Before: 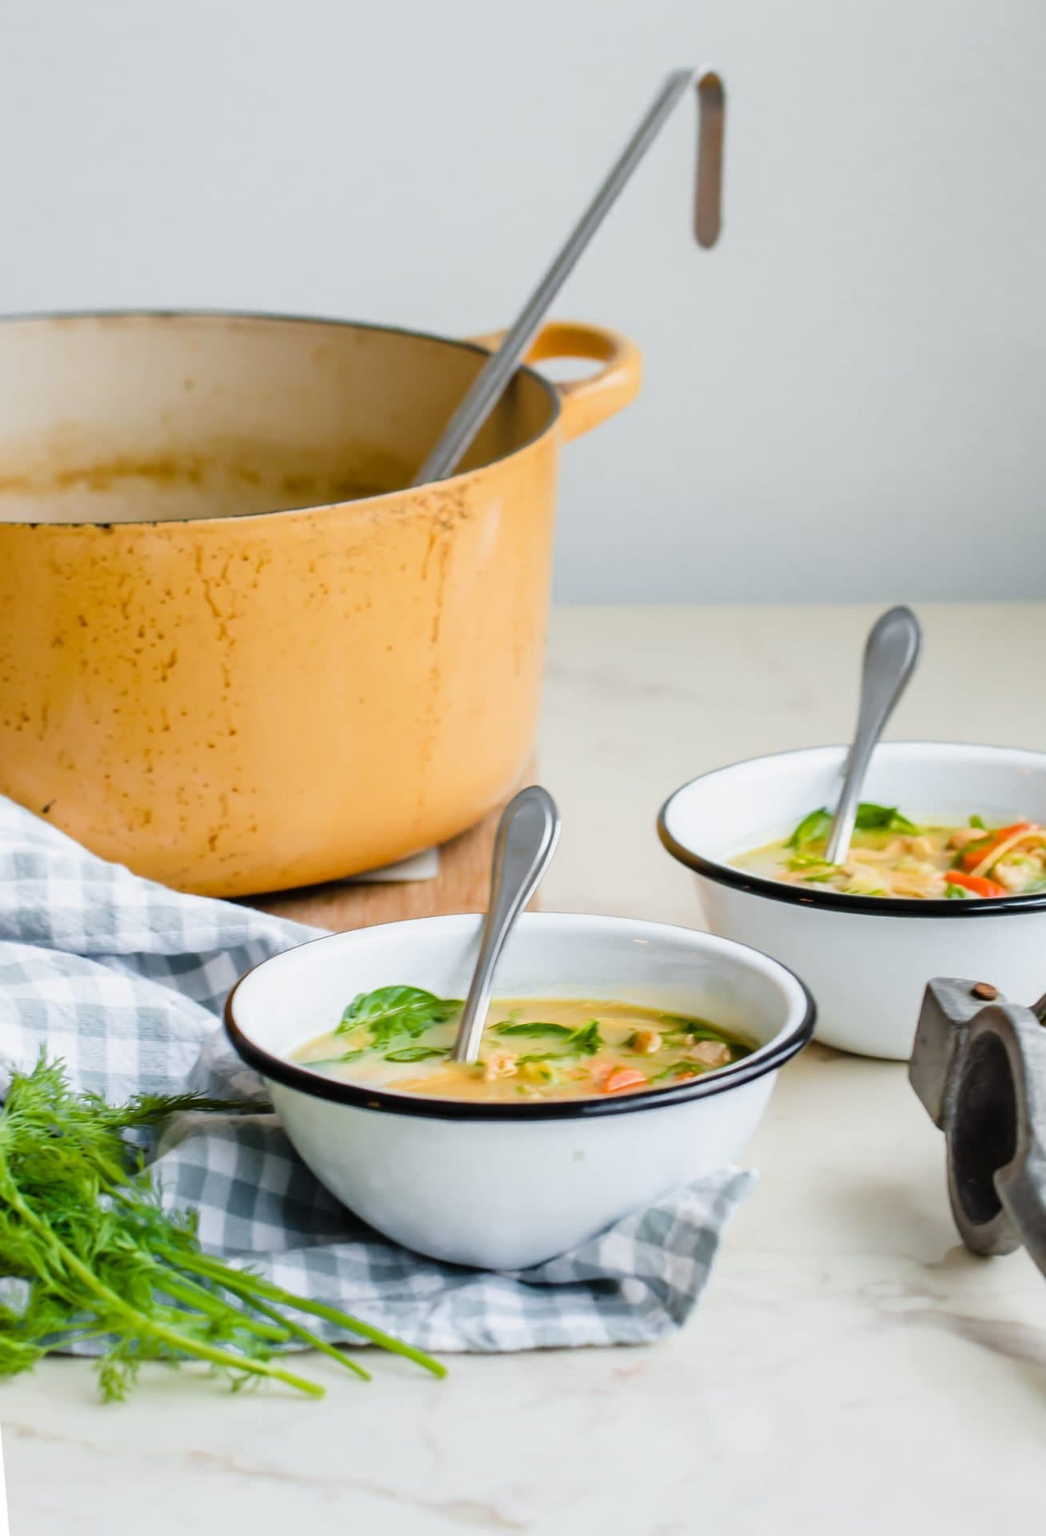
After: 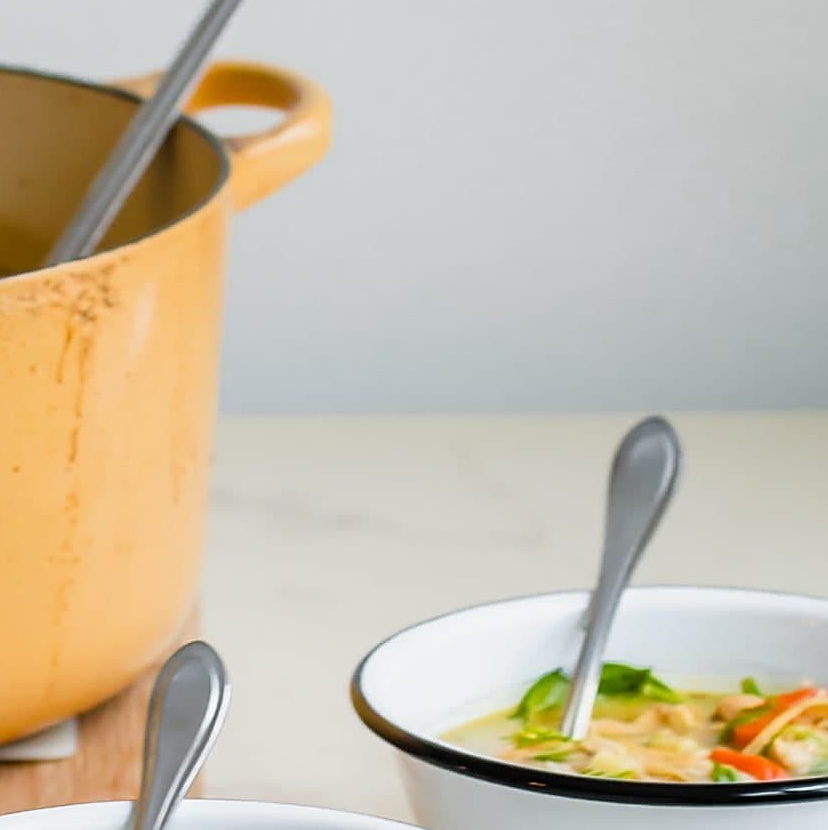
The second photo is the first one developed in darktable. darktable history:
sharpen: on, module defaults
crop: left 36.053%, top 17.8%, right 0.599%, bottom 38.936%
